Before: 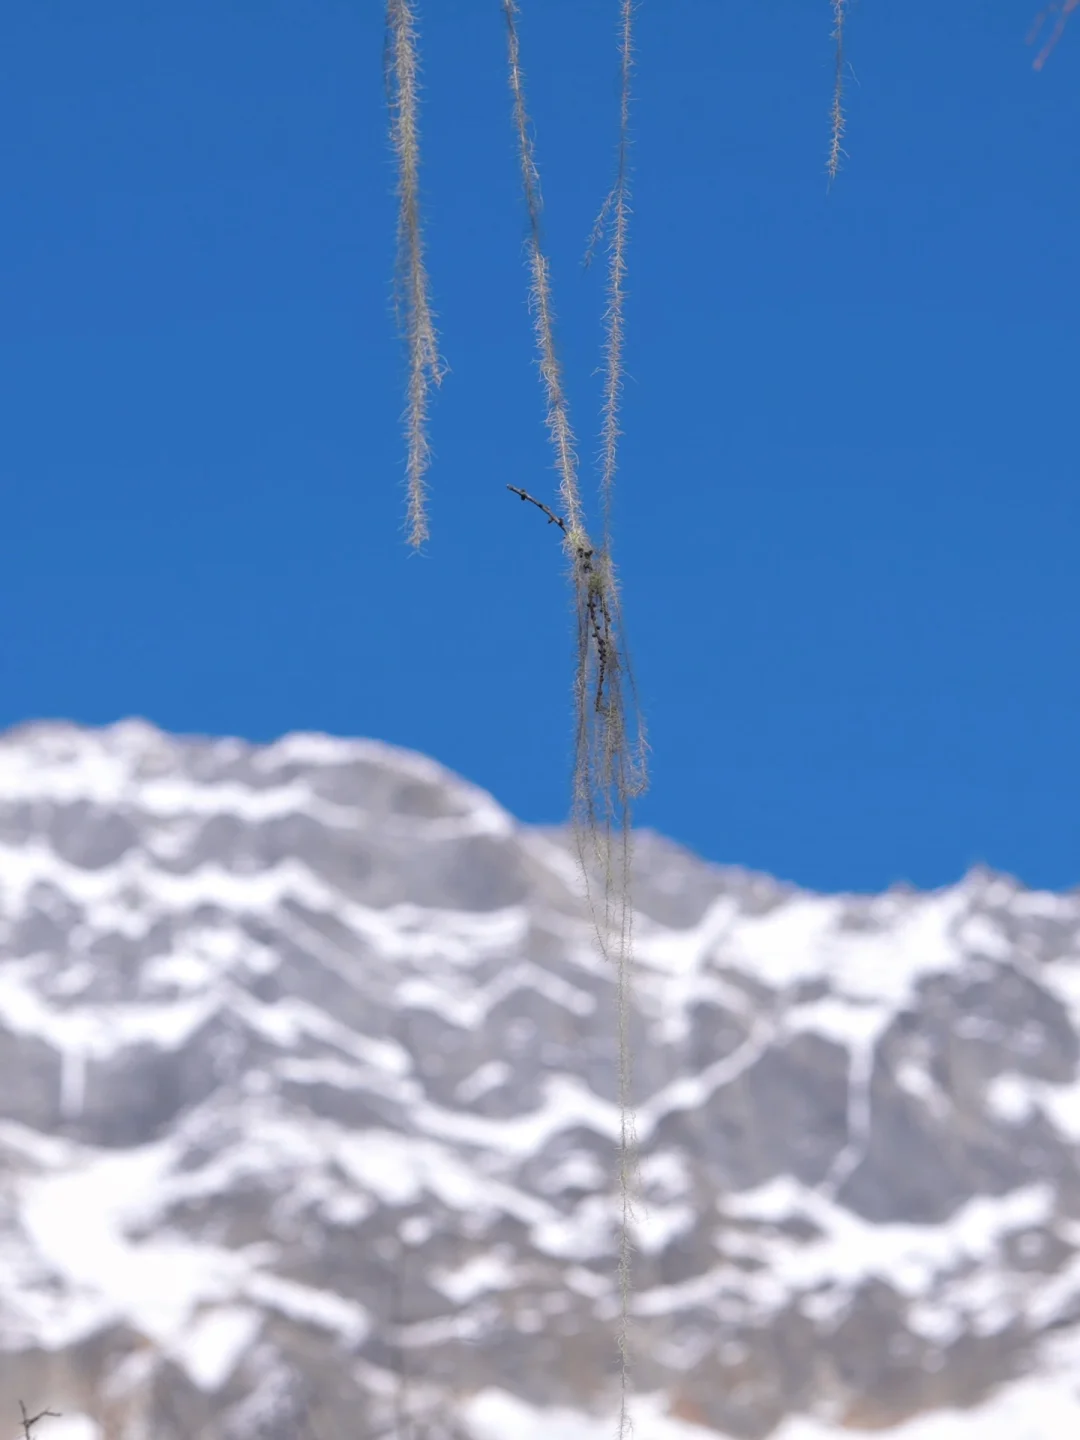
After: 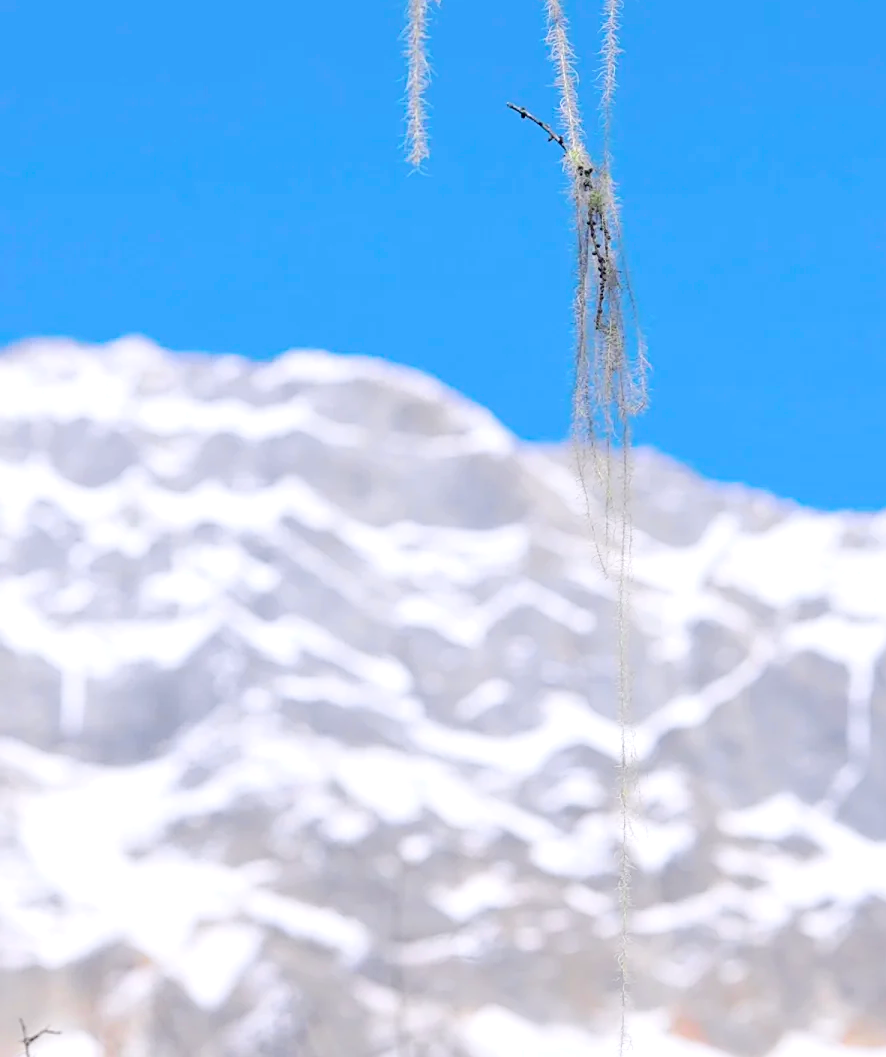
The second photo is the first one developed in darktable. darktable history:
sharpen: on, module defaults
crop: top 26.531%, right 17.959%
exposure: exposure 0.2 EV, compensate highlight preservation false
tone curve: curves: ch0 [(0, 0) (0.051, 0.027) (0.096, 0.071) (0.219, 0.248) (0.428, 0.52) (0.596, 0.713) (0.727, 0.823) (0.859, 0.924) (1, 1)]; ch1 [(0, 0) (0.1, 0.038) (0.318, 0.221) (0.413, 0.325) (0.454, 0.41) (0.493, 0.478) (0.503, 0.501) (0.516, 0.515) (0.548, 0.575) (0.561, 0.596) (0.594, 0.647) (0.666, 0.701) (1, 1)]; ch2 [(0, 0) (0.453, 0.44) (0.479, 0.476) (0.504, 0.5) (0.52, 0.526) (0.557, 0.585) (0.583, 0.608) (0.824, 0.815) (1, 1)], color space Lab, independent channels, preserve colors none
